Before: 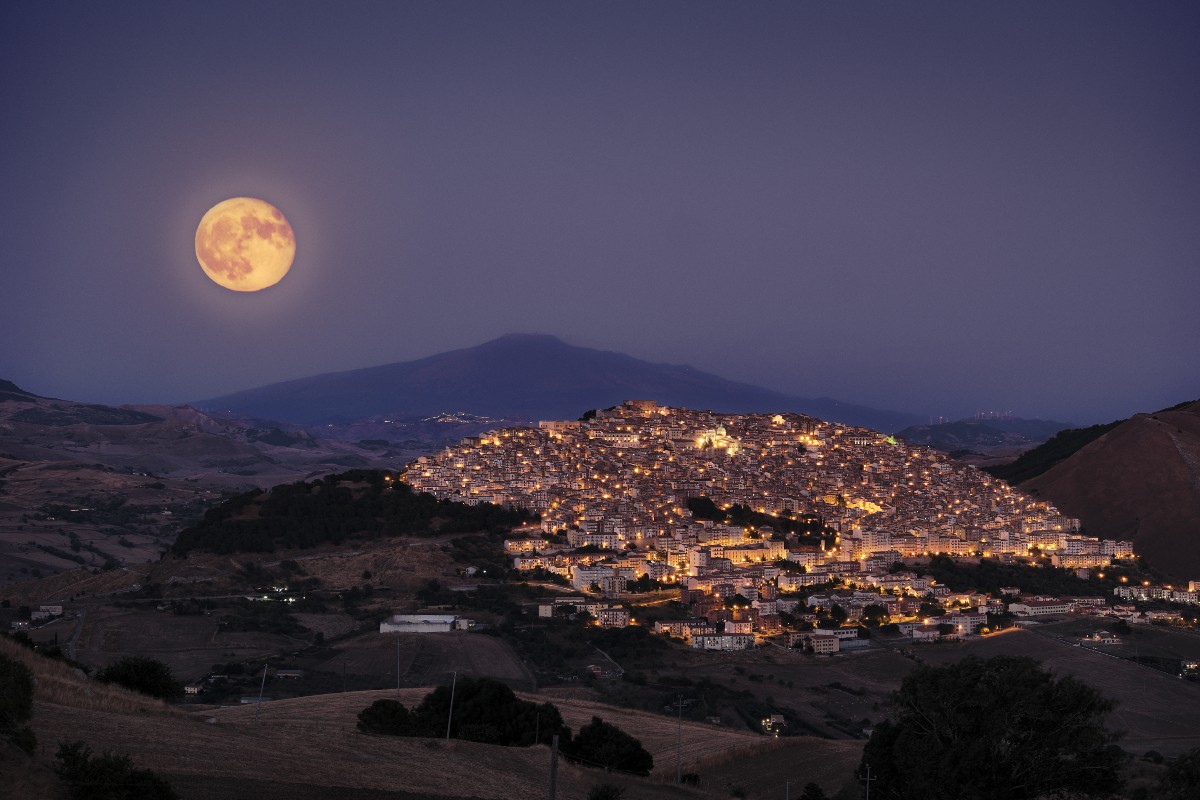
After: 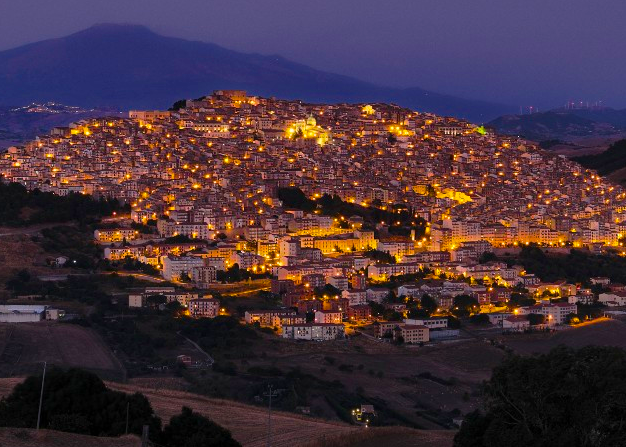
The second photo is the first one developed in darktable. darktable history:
color balance rgb: perceptual saturation grading › global saturation 38.896%, global vibrance 42.88%
crop: left 34.206%, top 38.858%, right 13.559%, bottom 5.213%
